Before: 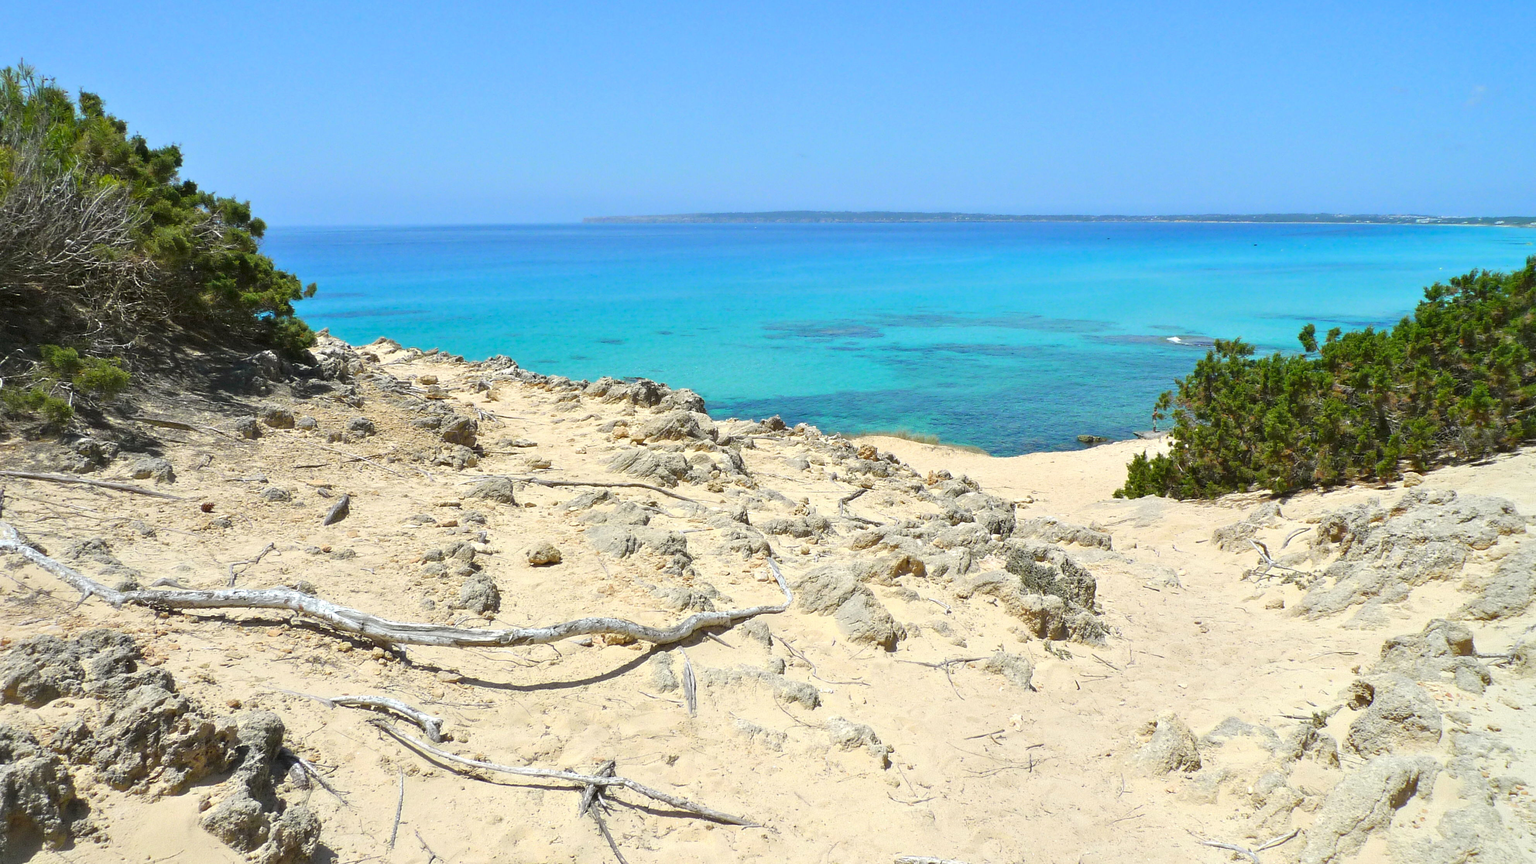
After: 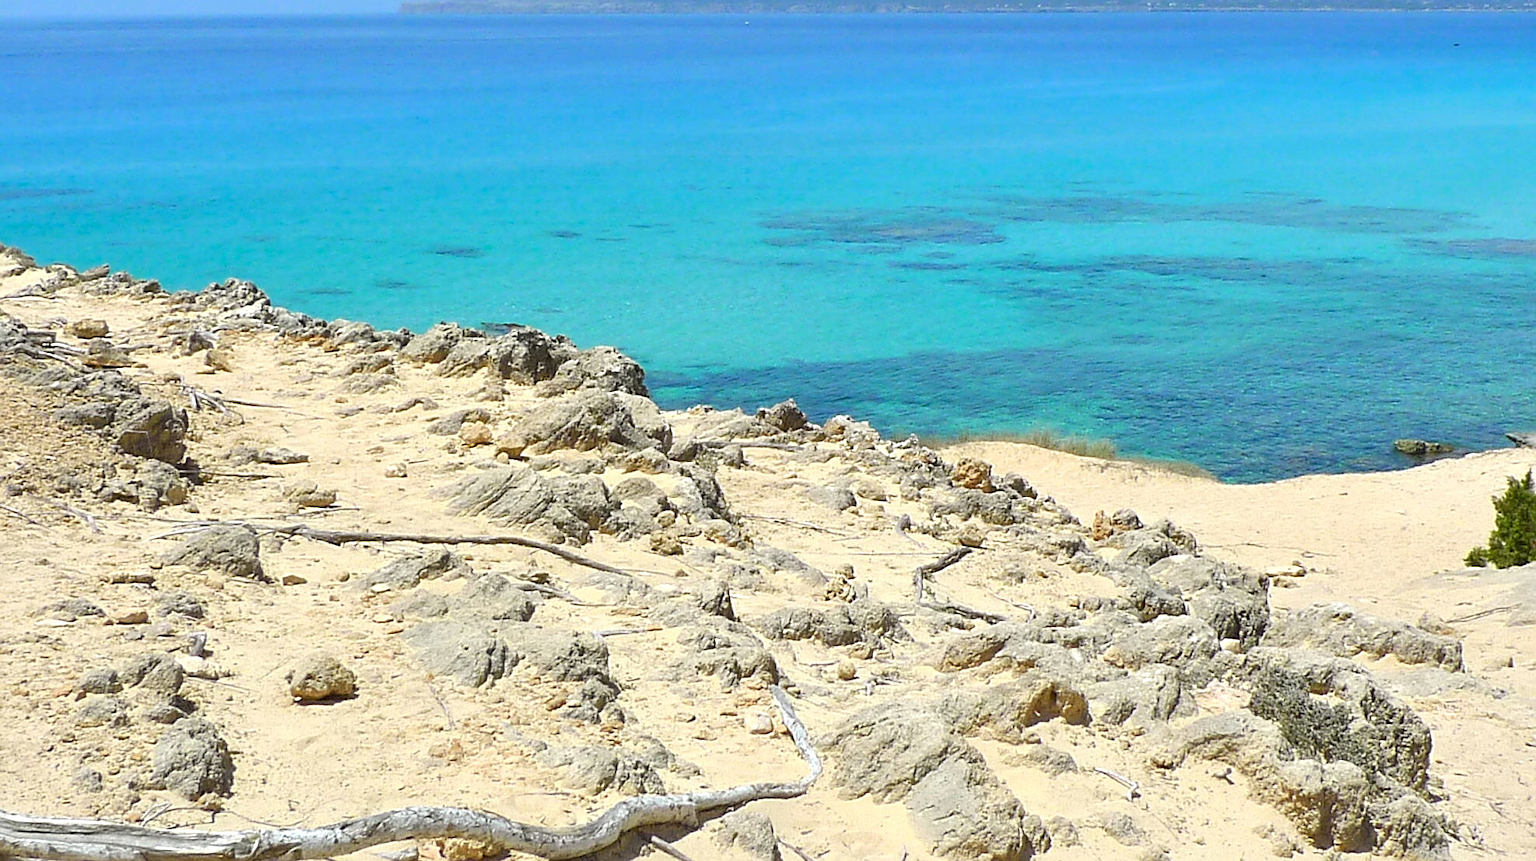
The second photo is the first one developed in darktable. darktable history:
crop: left 25.013%, top 25.089%, right 25.223%, bottom 25.306%
sharpen: on, module defaults
levels: black 0.078%
